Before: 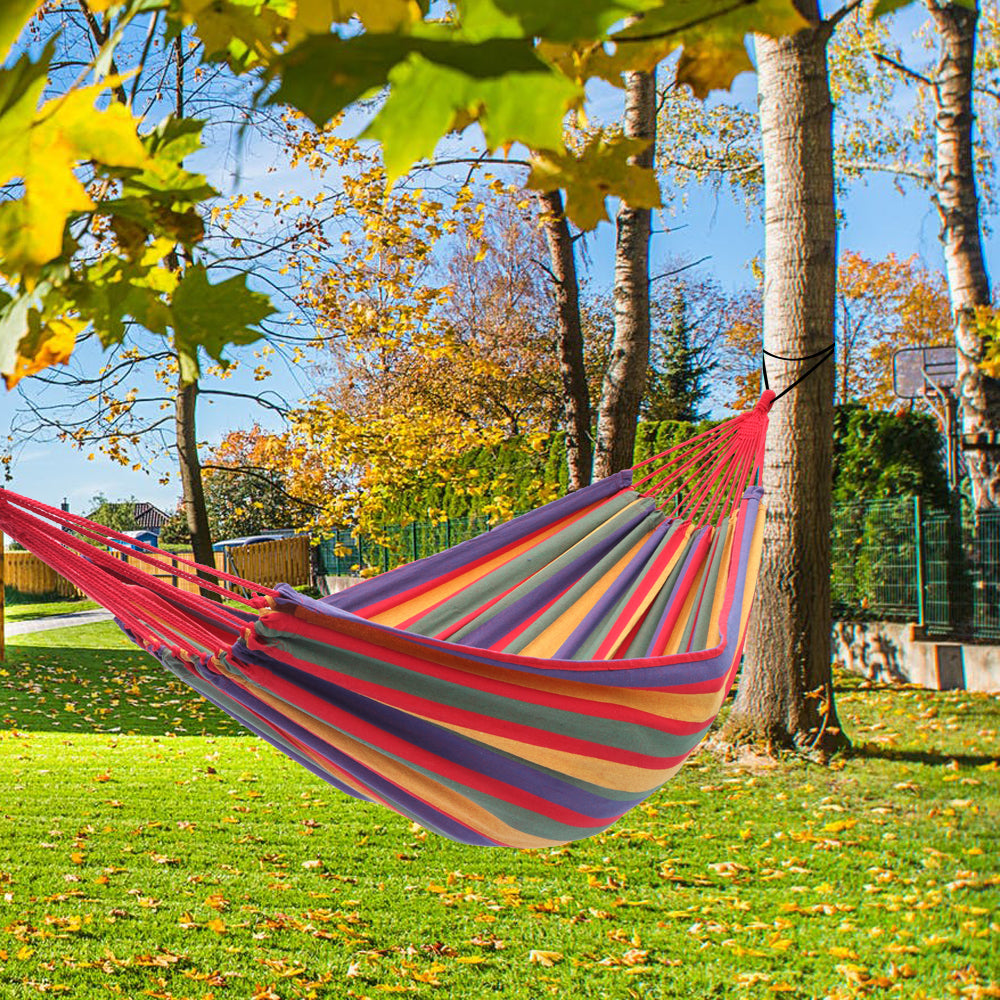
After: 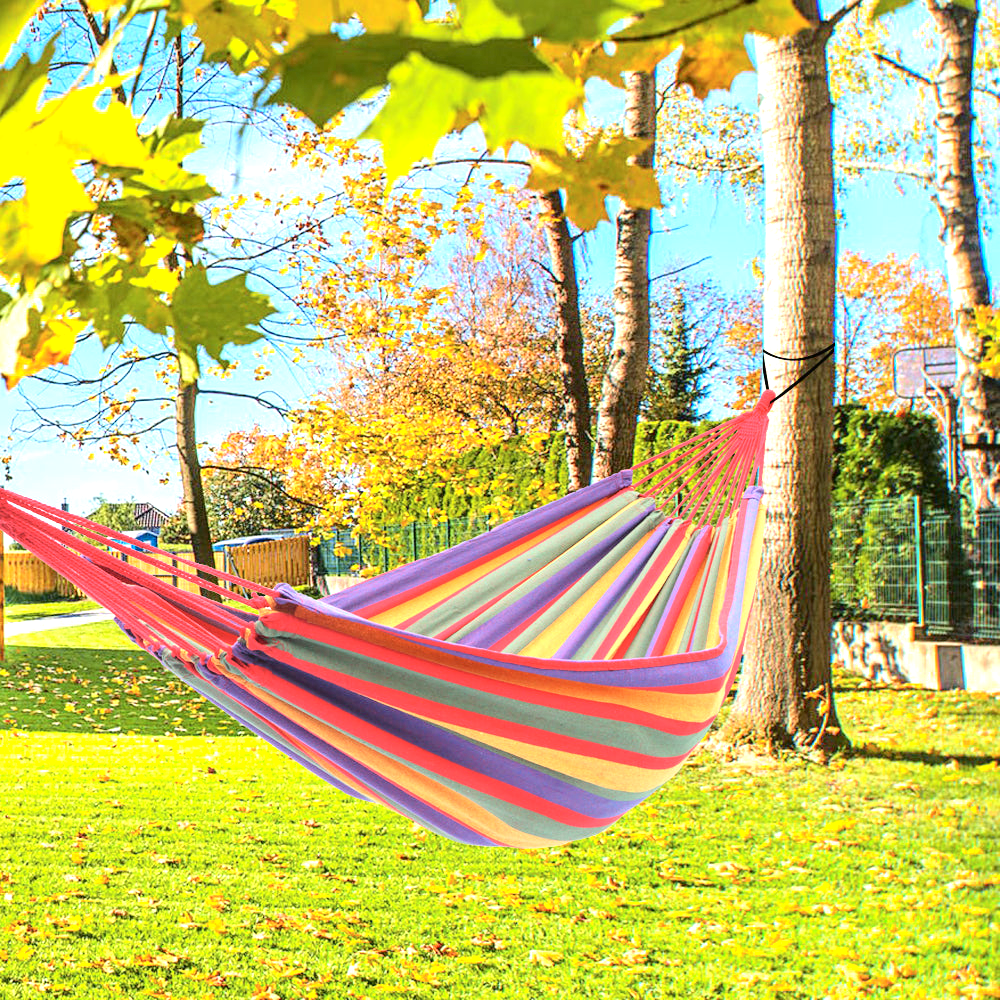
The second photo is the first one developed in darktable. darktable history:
exposure: exposure 0.95 EV, compensate highlight preservation false
tone curve: curves: ch0 [(0, 0.01) (0.052, 0.045) (0.136, 0.133) (0.29, 0.332) (0.453, 0.531) (0.676, 0.751) (0.89, 0.919) (1, 1)]; ch1 [(0, 0) (0.094, 0.081) (0.285, 0.299) (0.385, 0.403) (0.446, 0.443) (0.502, 0.5) (0.544, 0.552) (0.589, 0.612) (0.722, 0.728) (1, 1)]; ch2 [(0, 0) (0.257, 0.217) (0.43, 0.421) (0.498, 0.507) (0.531, 0.544) (0.56, 0.579) (0.625, 0.642) (1, 1)], color space Lab, independent channels, preserve colors none
